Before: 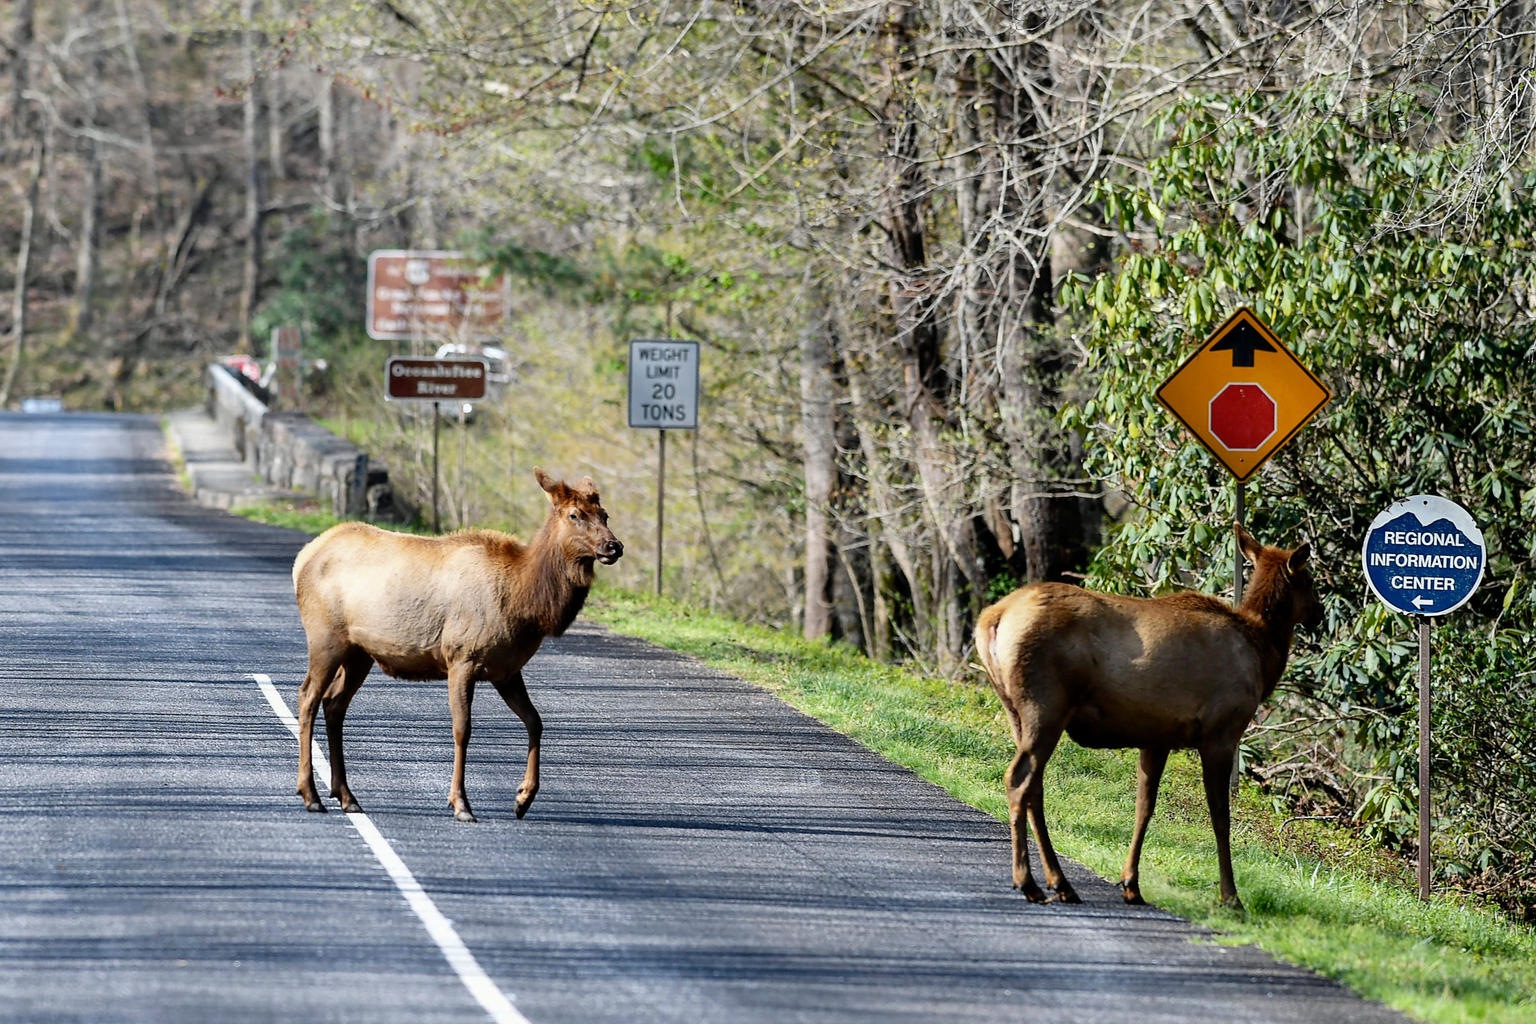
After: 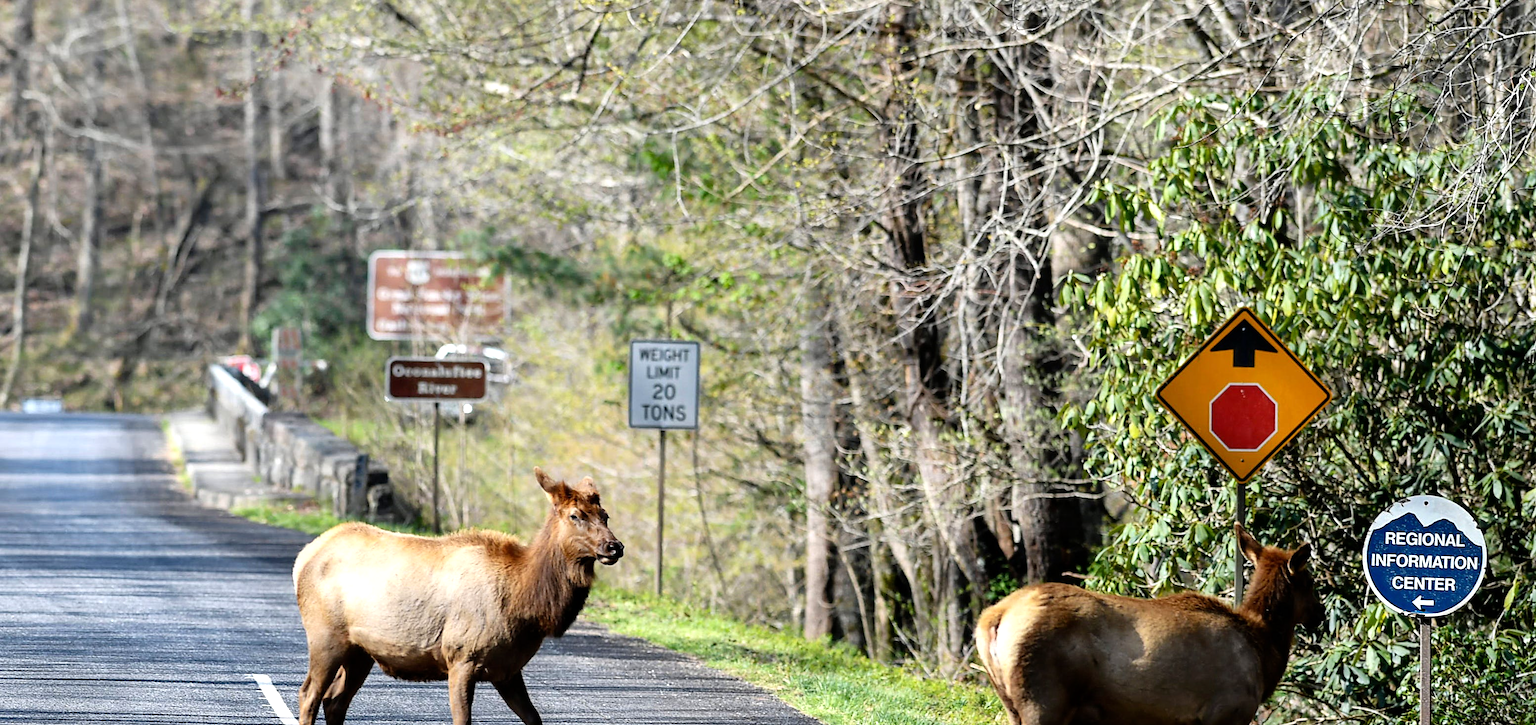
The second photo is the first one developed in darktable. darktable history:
tone equalizer: -8 EV -0.403 EV, -7 EV -0.42 EV, -6 EV -0.36 EV, -5 EV -0.26 EV, -3 EV 0.252 EV, -2 EV 0.318 EV, -1 EV 0.411 EV, +0 EV 0.394 EV
crop: right 0%, bottom 29.128%
